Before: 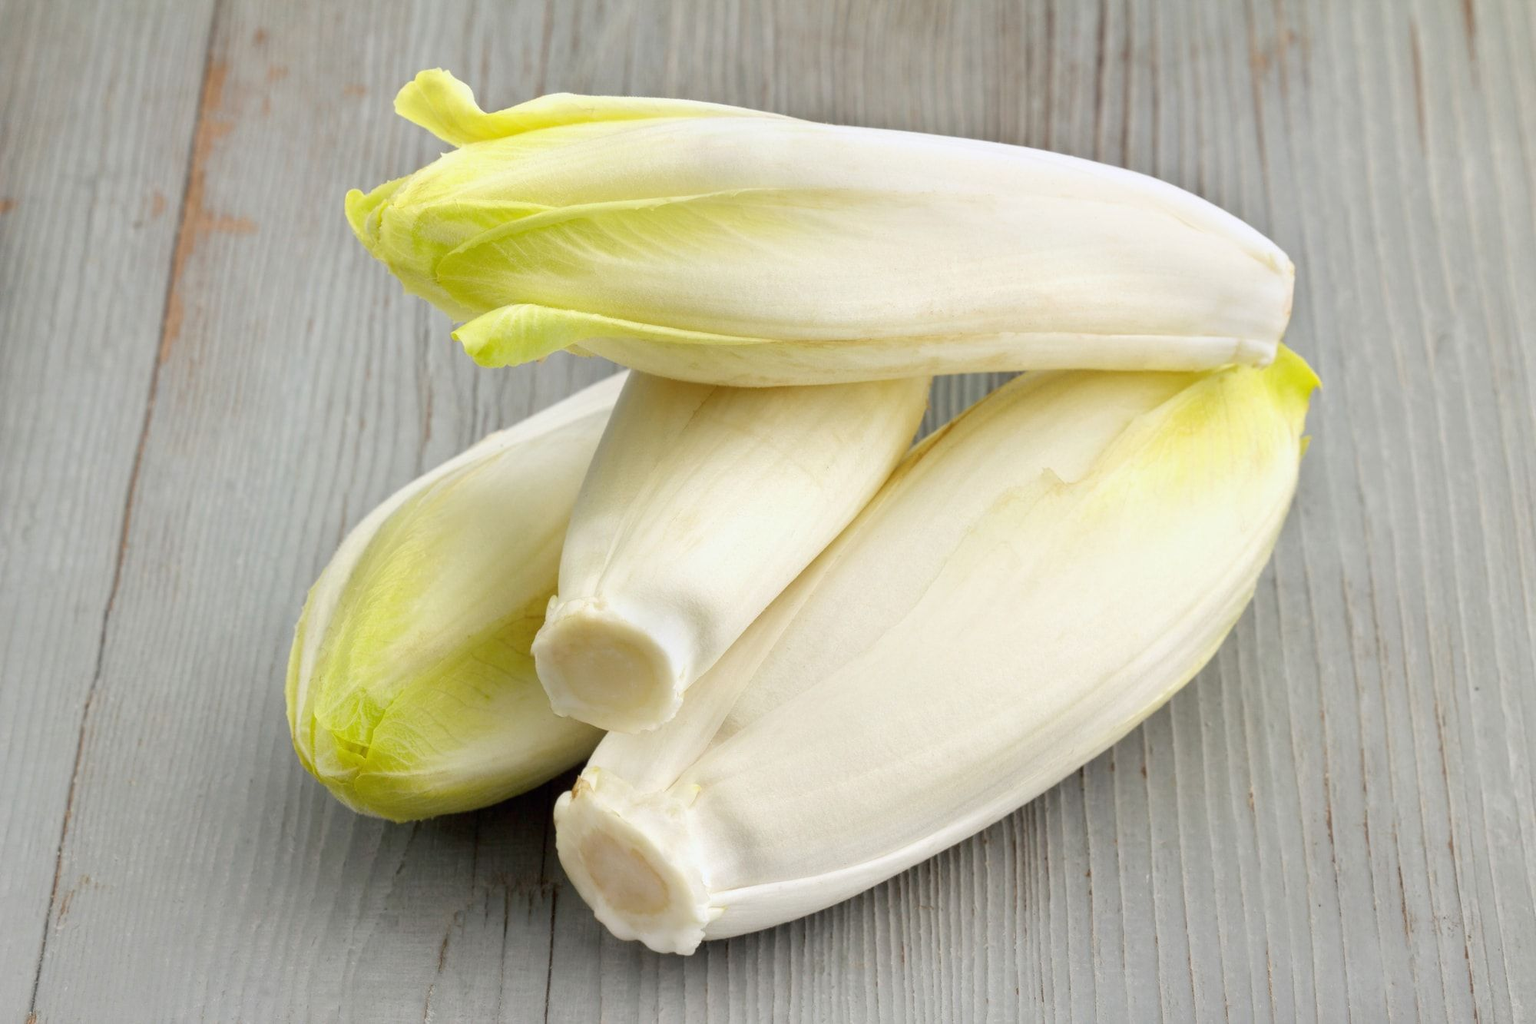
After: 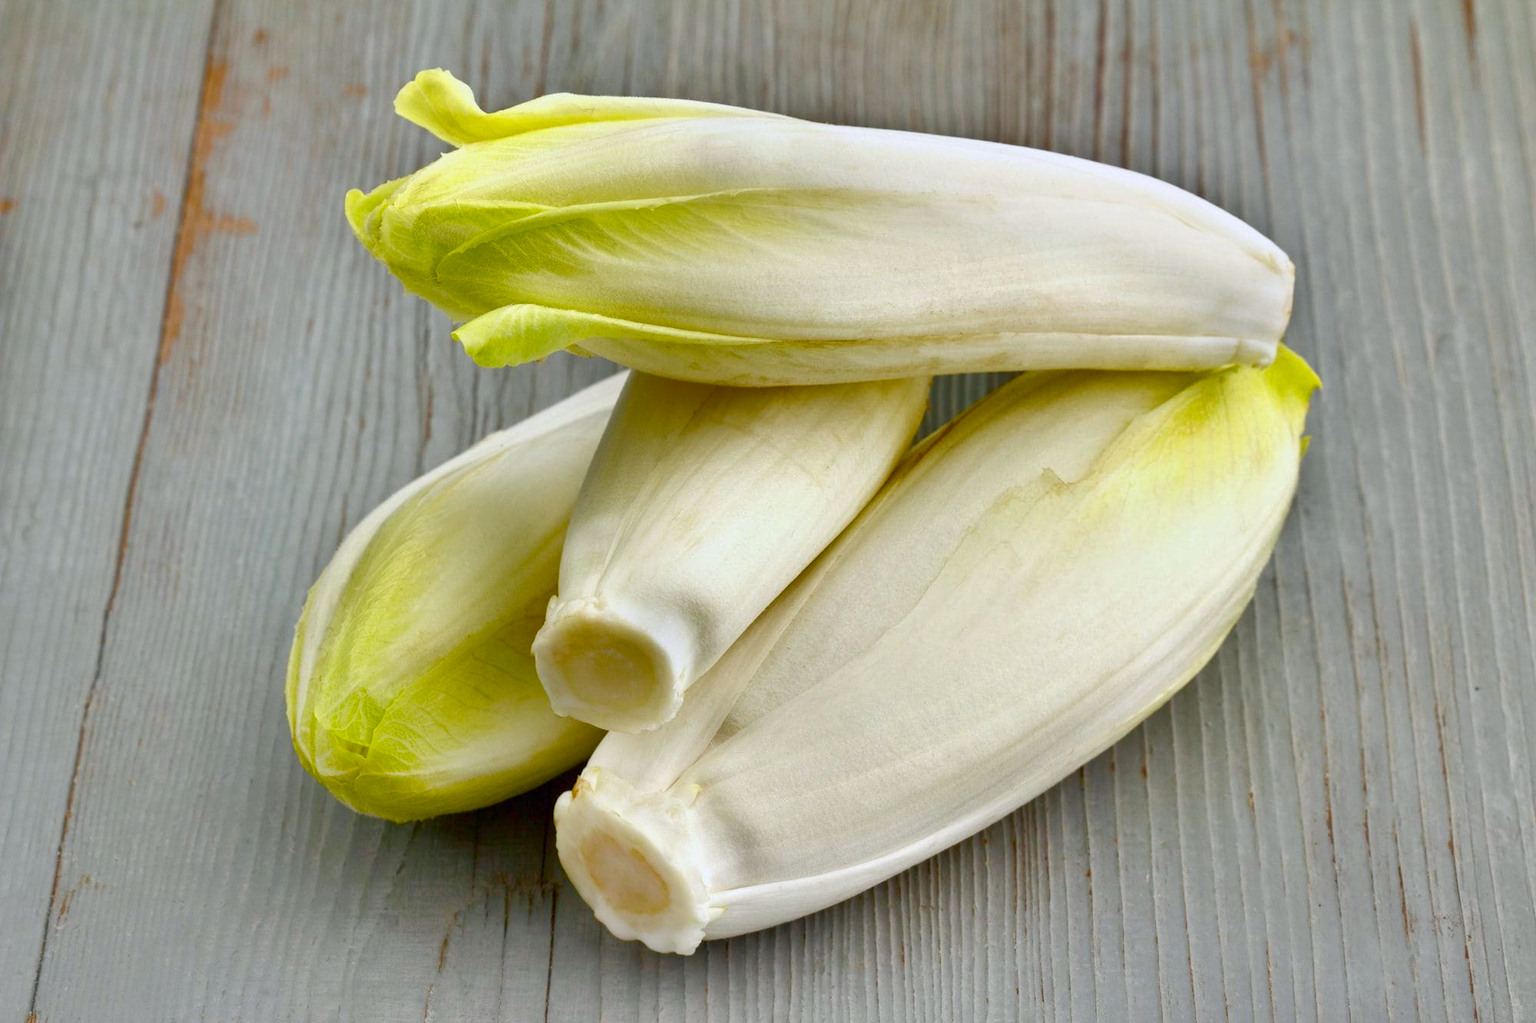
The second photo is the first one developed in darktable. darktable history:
color balance rgb: perceptual saturation grading › global saturation 24.74%, perceptual saturation grading › highlights -51.22%, perceptual saturation grading › mid-tones 19.16%, perceptual saturation grading › shadows 60.98%, global vibrance 50%
white balance: red 0.988, blue 1.017
shadows and highlights: radius 108.52, shadows 23.73, highlights -59.32, low approximation 0.01, soften with gaussian
